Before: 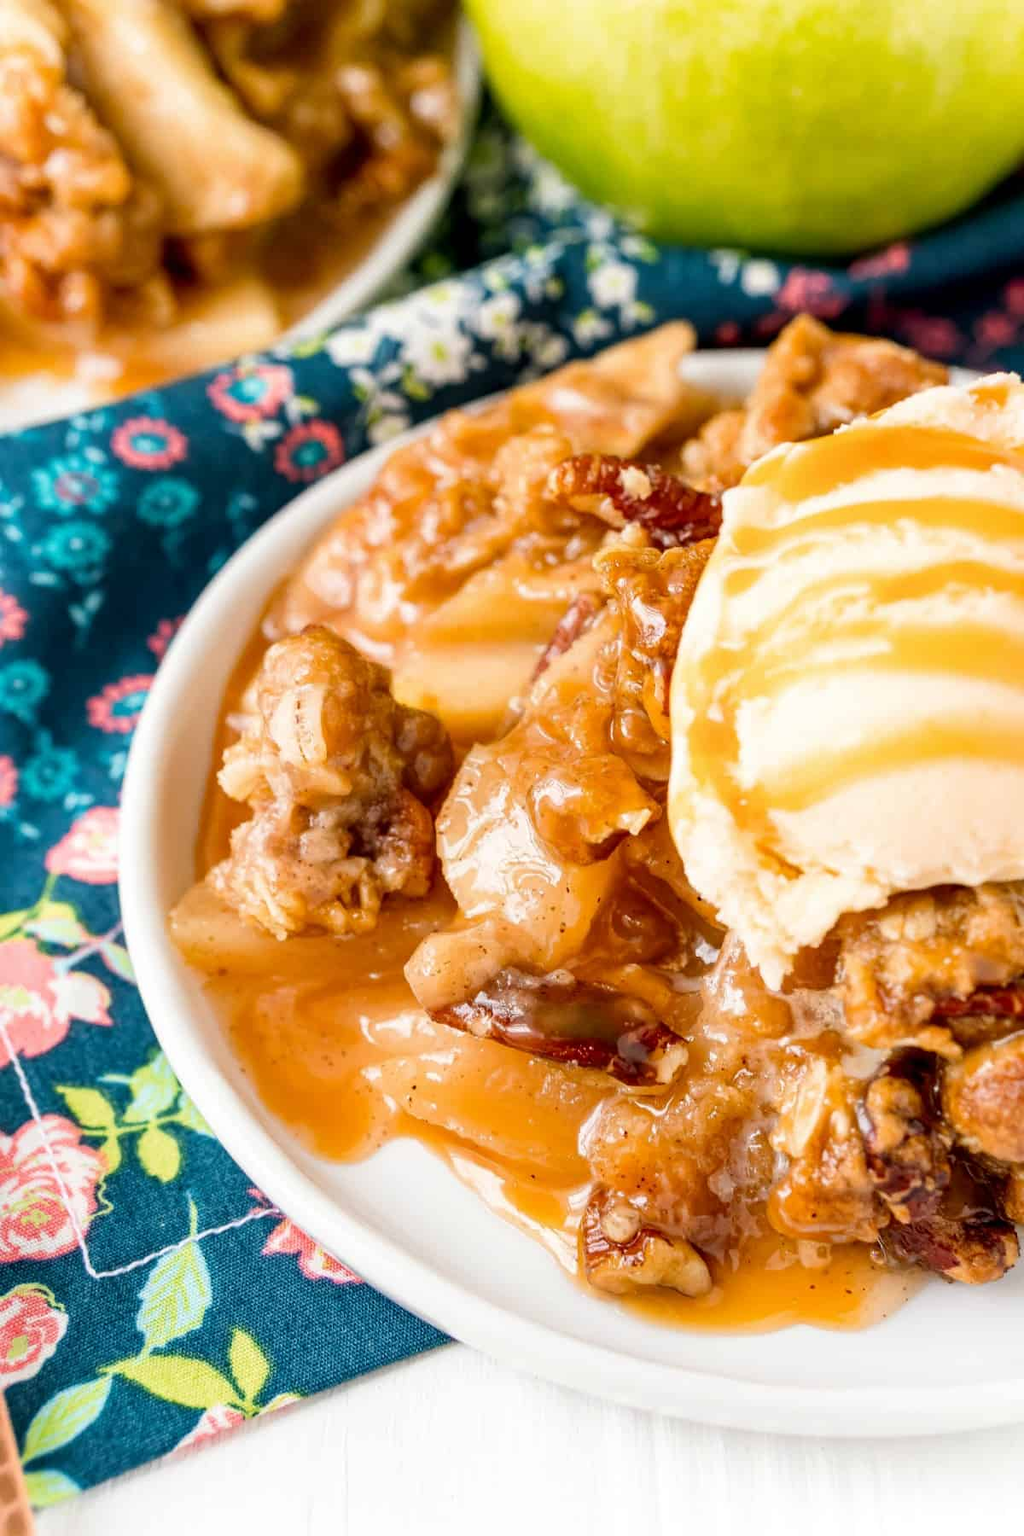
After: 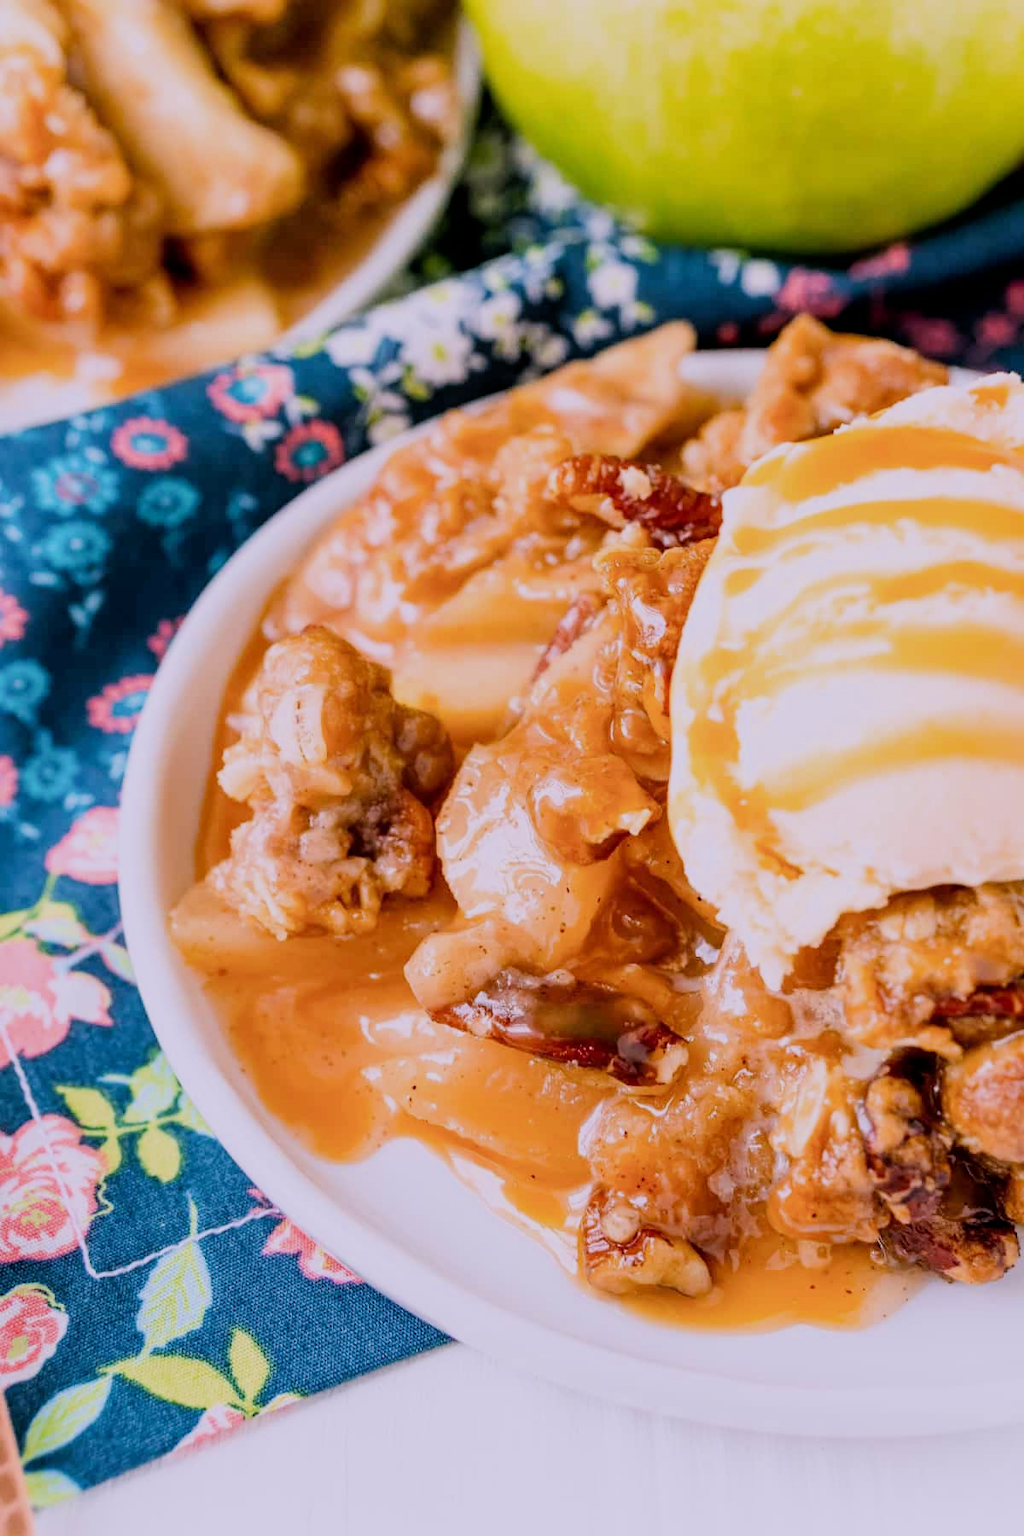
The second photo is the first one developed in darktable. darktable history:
filmic rgb: black relative exposure -7.65 EV, white relative exposure 4.56 EV, hardness 3.61
white balance: red 1.042, blue 1.17
